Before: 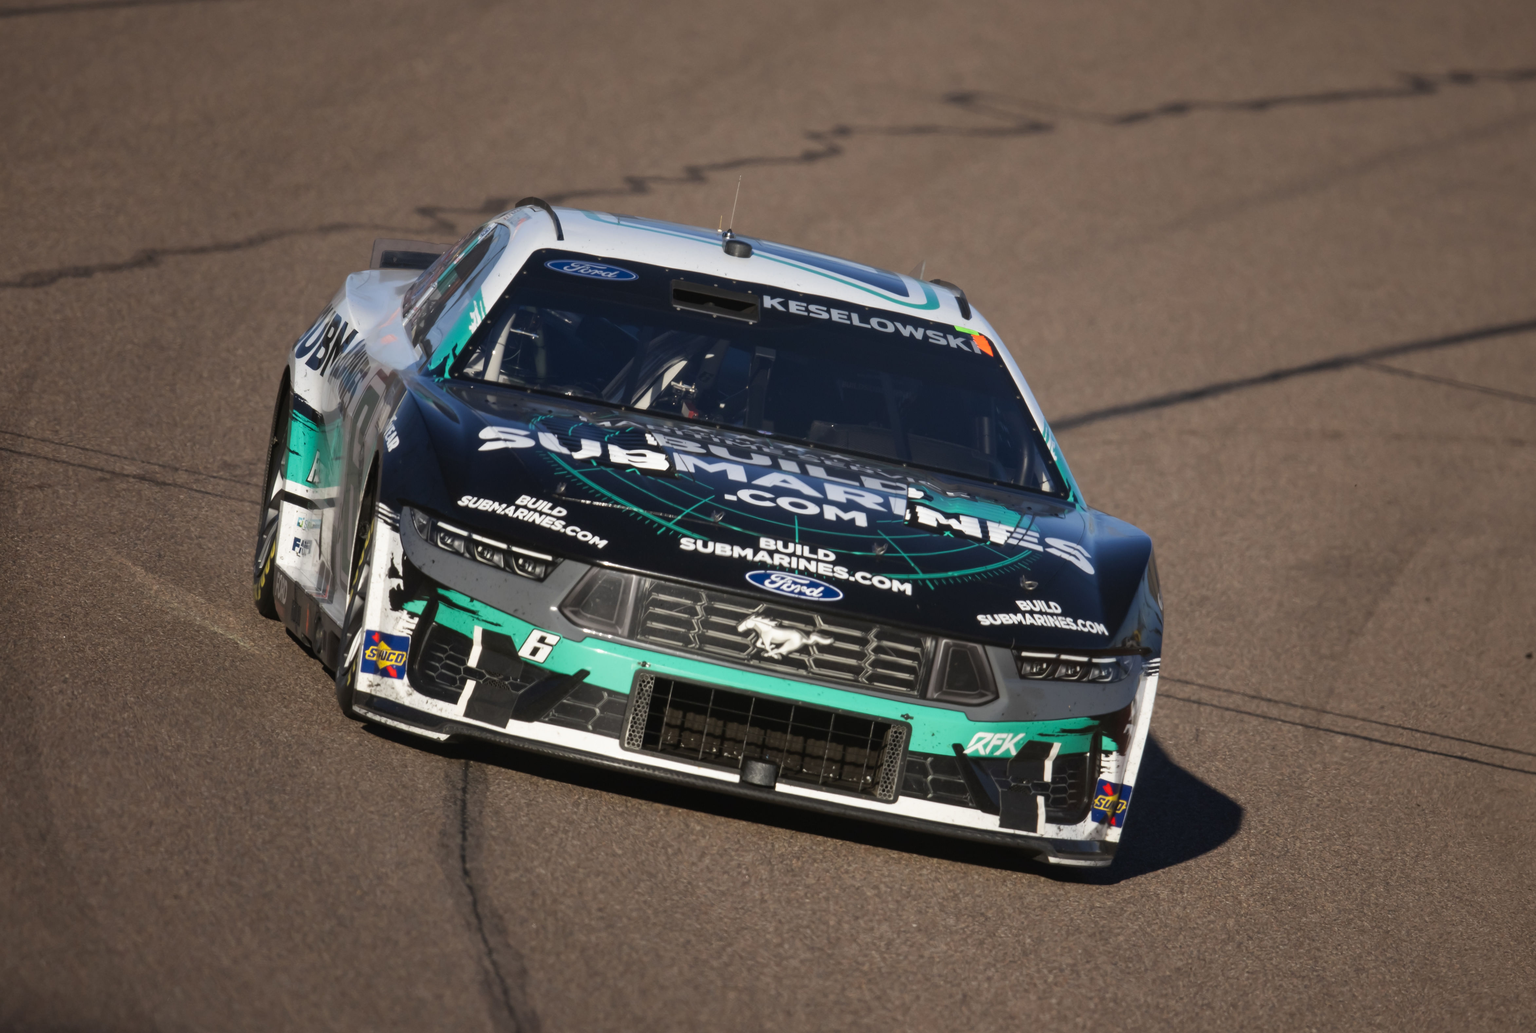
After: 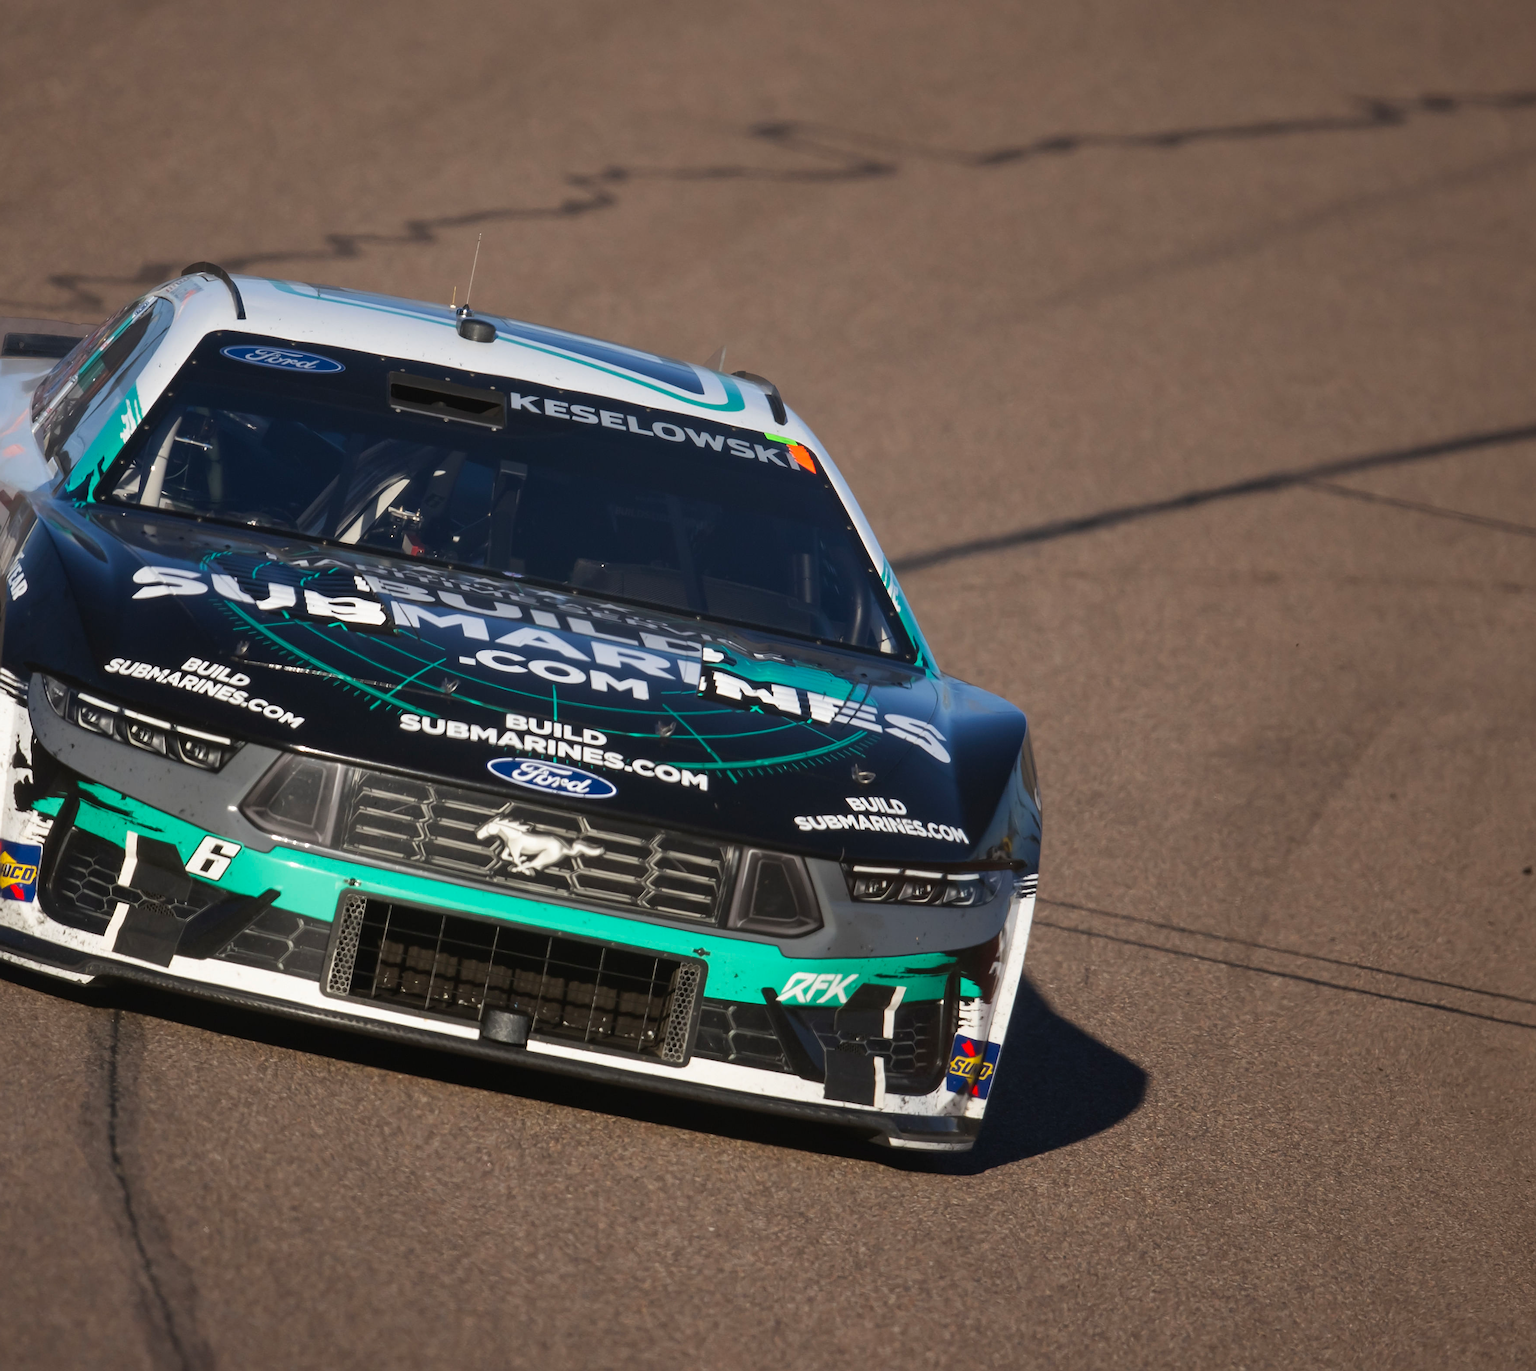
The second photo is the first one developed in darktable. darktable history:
crop and rotate: left 24.683%
sharpen: on, module defaults
